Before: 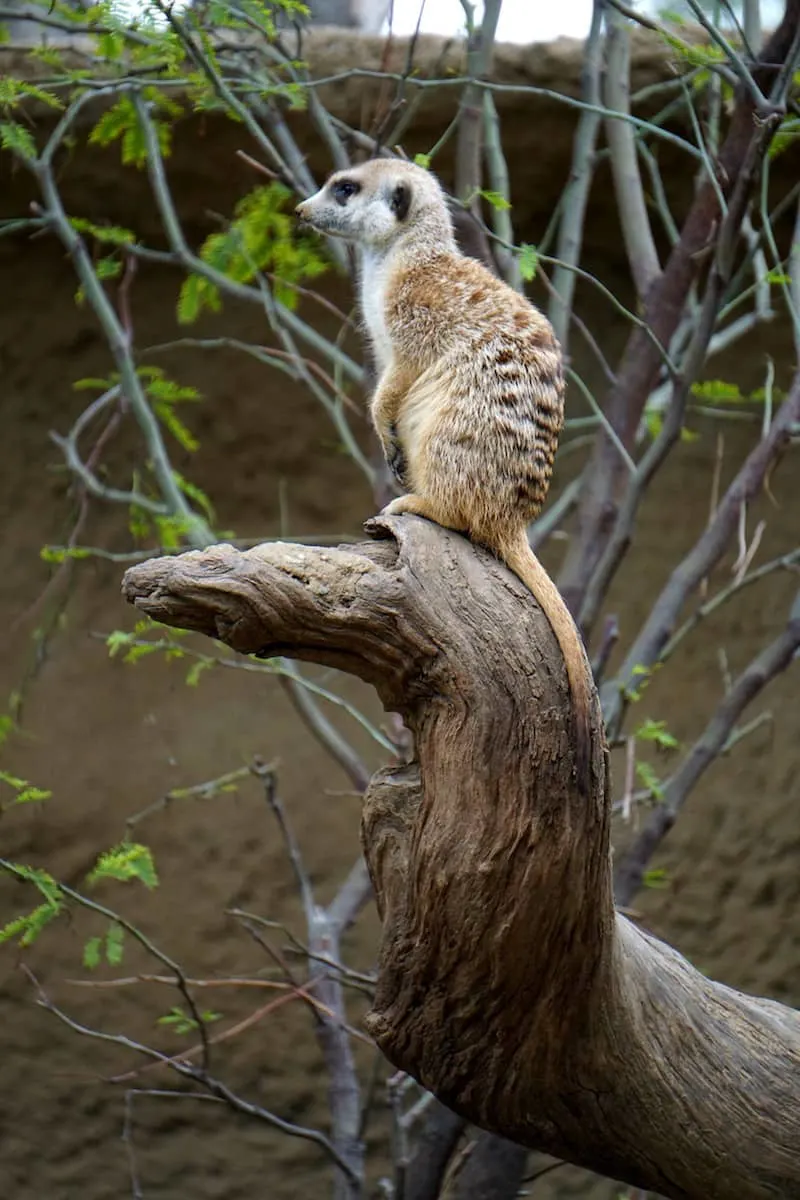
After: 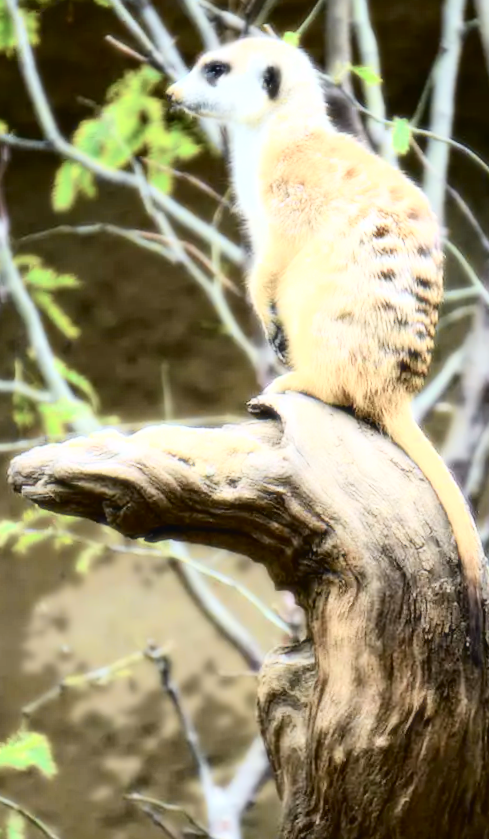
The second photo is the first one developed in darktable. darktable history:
crop: left 16.202%, top 11.208%, right 26.045%, bottom 20.557%
exposure: black level correction 0, exposure 0.5 EV, compensate exposure bias true, compensate highlight preservation false
rotate and perspective: rotation -2.29°, automatic cropping off
tone curve: curves: ch0 [(0, 0.023) (0.087, 0.065) (0.184, 0.168) (0.45, 0.54) (0.57, 0.683) (0.722, 0.825) (0.877, 0.948) (1, 1)]; ch1 [(0, 0) (0.388, 0.369) (0.44, 0.45) (0.495, 0.491) (0.534, 0.528) (0.657, 0.655) (1, 1)]; ch2 [(0, 0) (0.353, 0.317) (0.408, 0.427) (0.5, 0.497) (0.534, 0.544) (0.576, 0.605) (0.625, 0.631) (1, 1)], color space Lab, independent channels, preserve colors none
bloom: size 0%, threshold 54.82%, strength 8.31%
